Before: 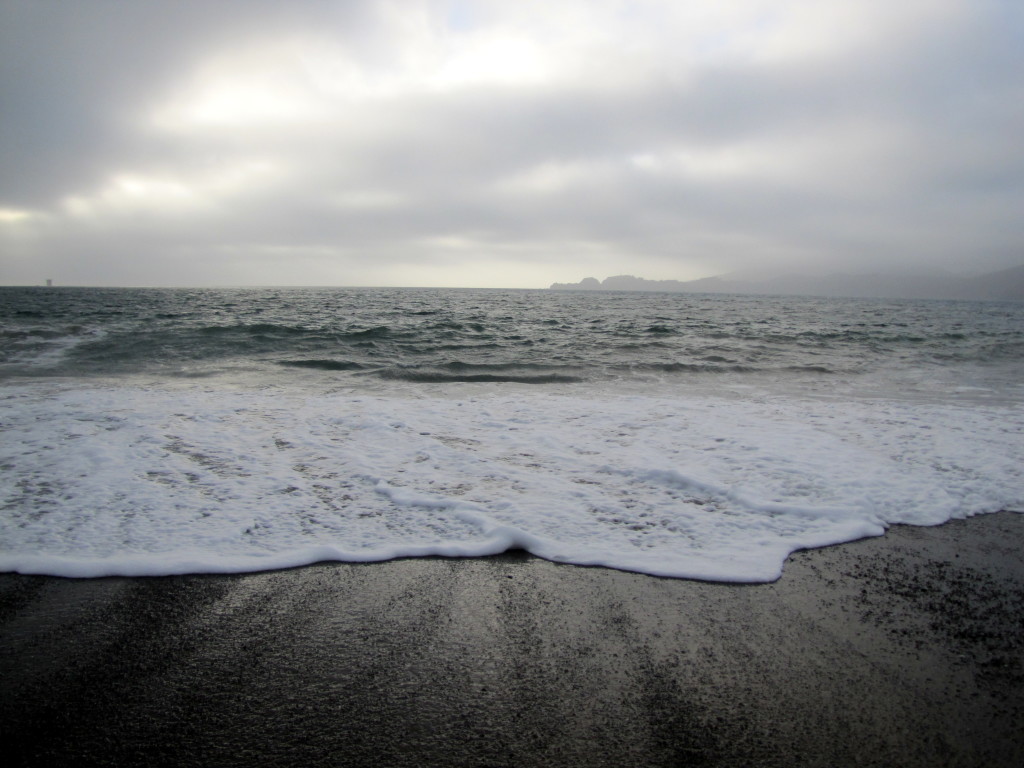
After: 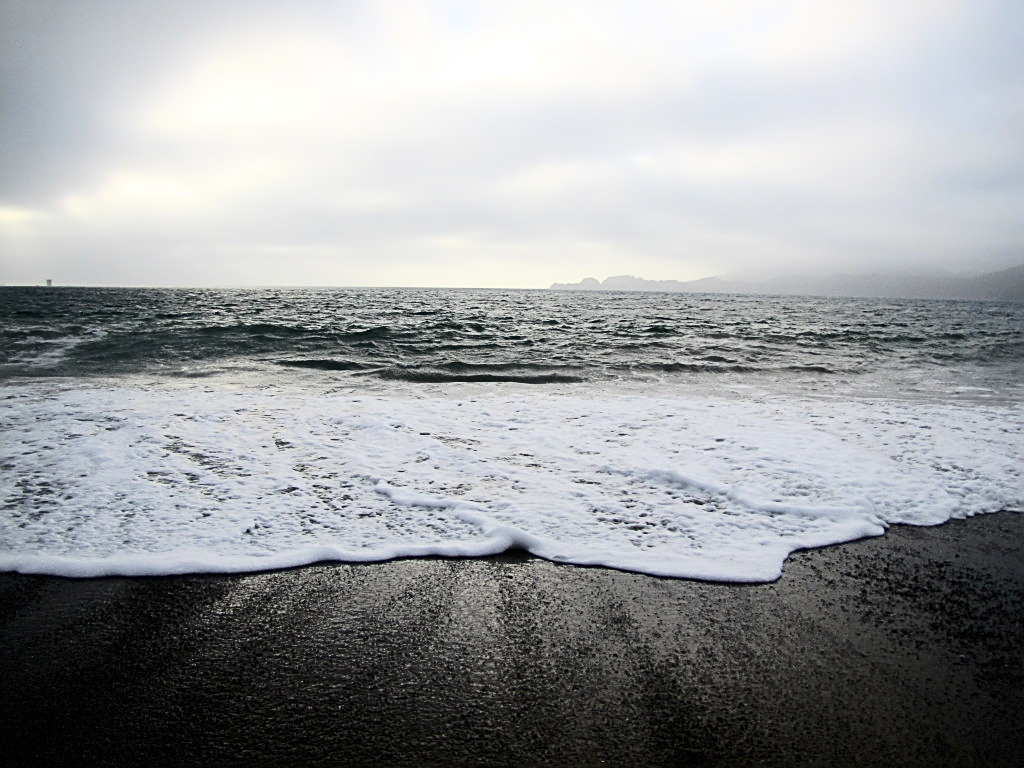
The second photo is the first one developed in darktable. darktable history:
sharpen: amount 0.901
contrast brightness saturation: contrast 0.39, brightness 0.1
vignetting: fall-off start 97.28%, fall-off radius 79%, brightness -0.462, saturation -0.3, width/height ratio 1.114, dithering 8-bit output, unbound false
